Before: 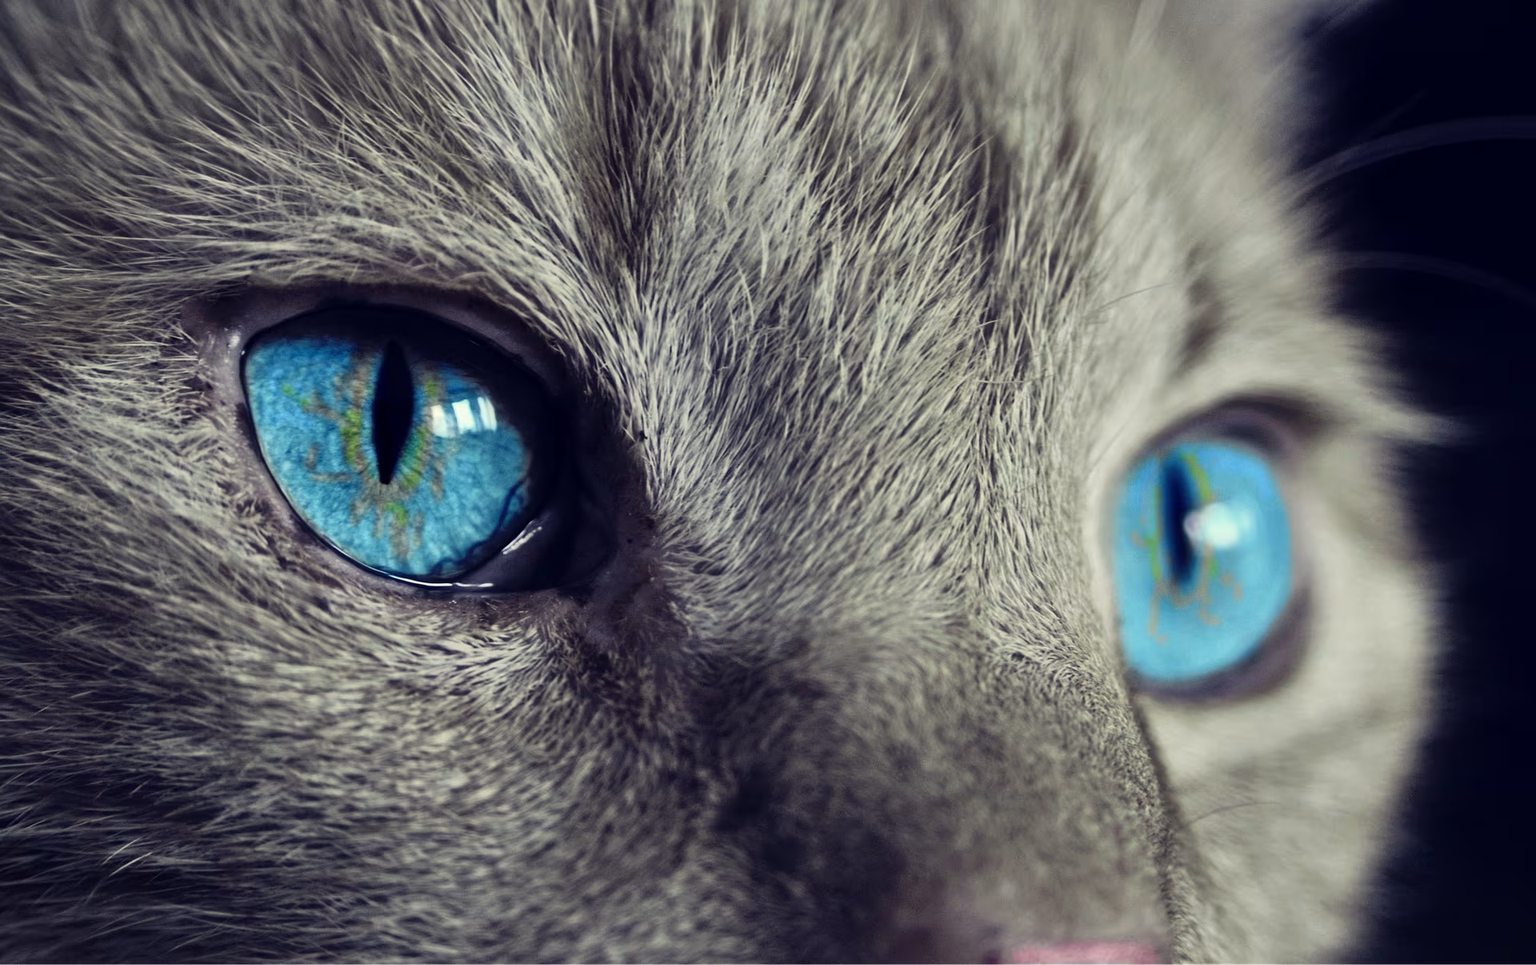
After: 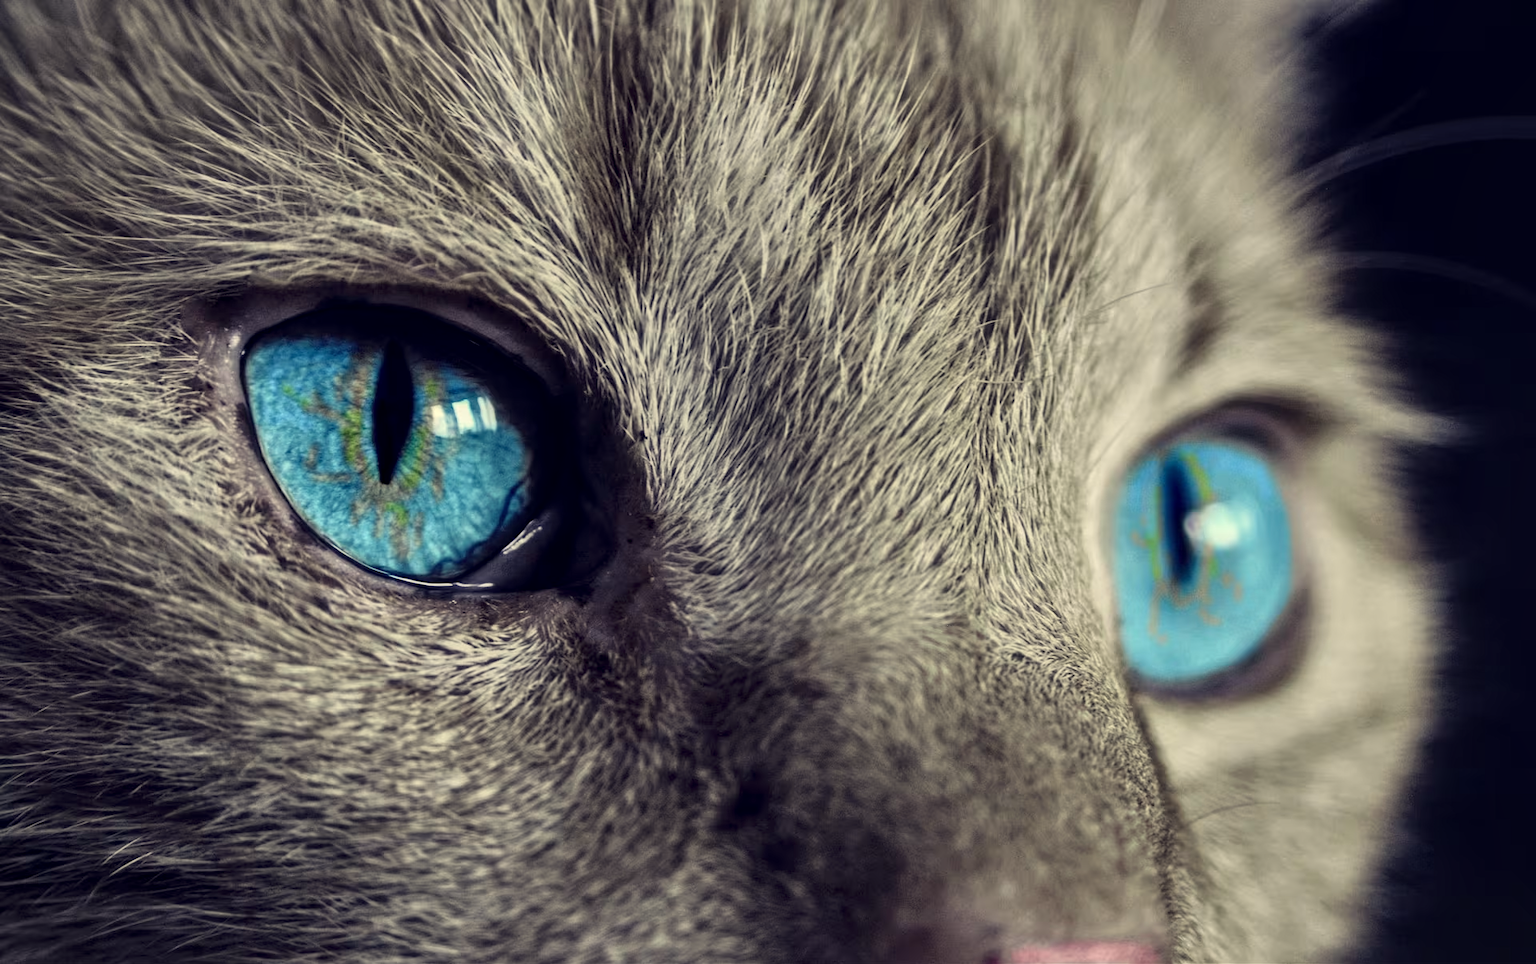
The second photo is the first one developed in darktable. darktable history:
local contrast: on, module defaults
rotate and perspective: automatic cropping original format, crop left 0, crop top 0
white balance: red 1.045, blue 0.932
